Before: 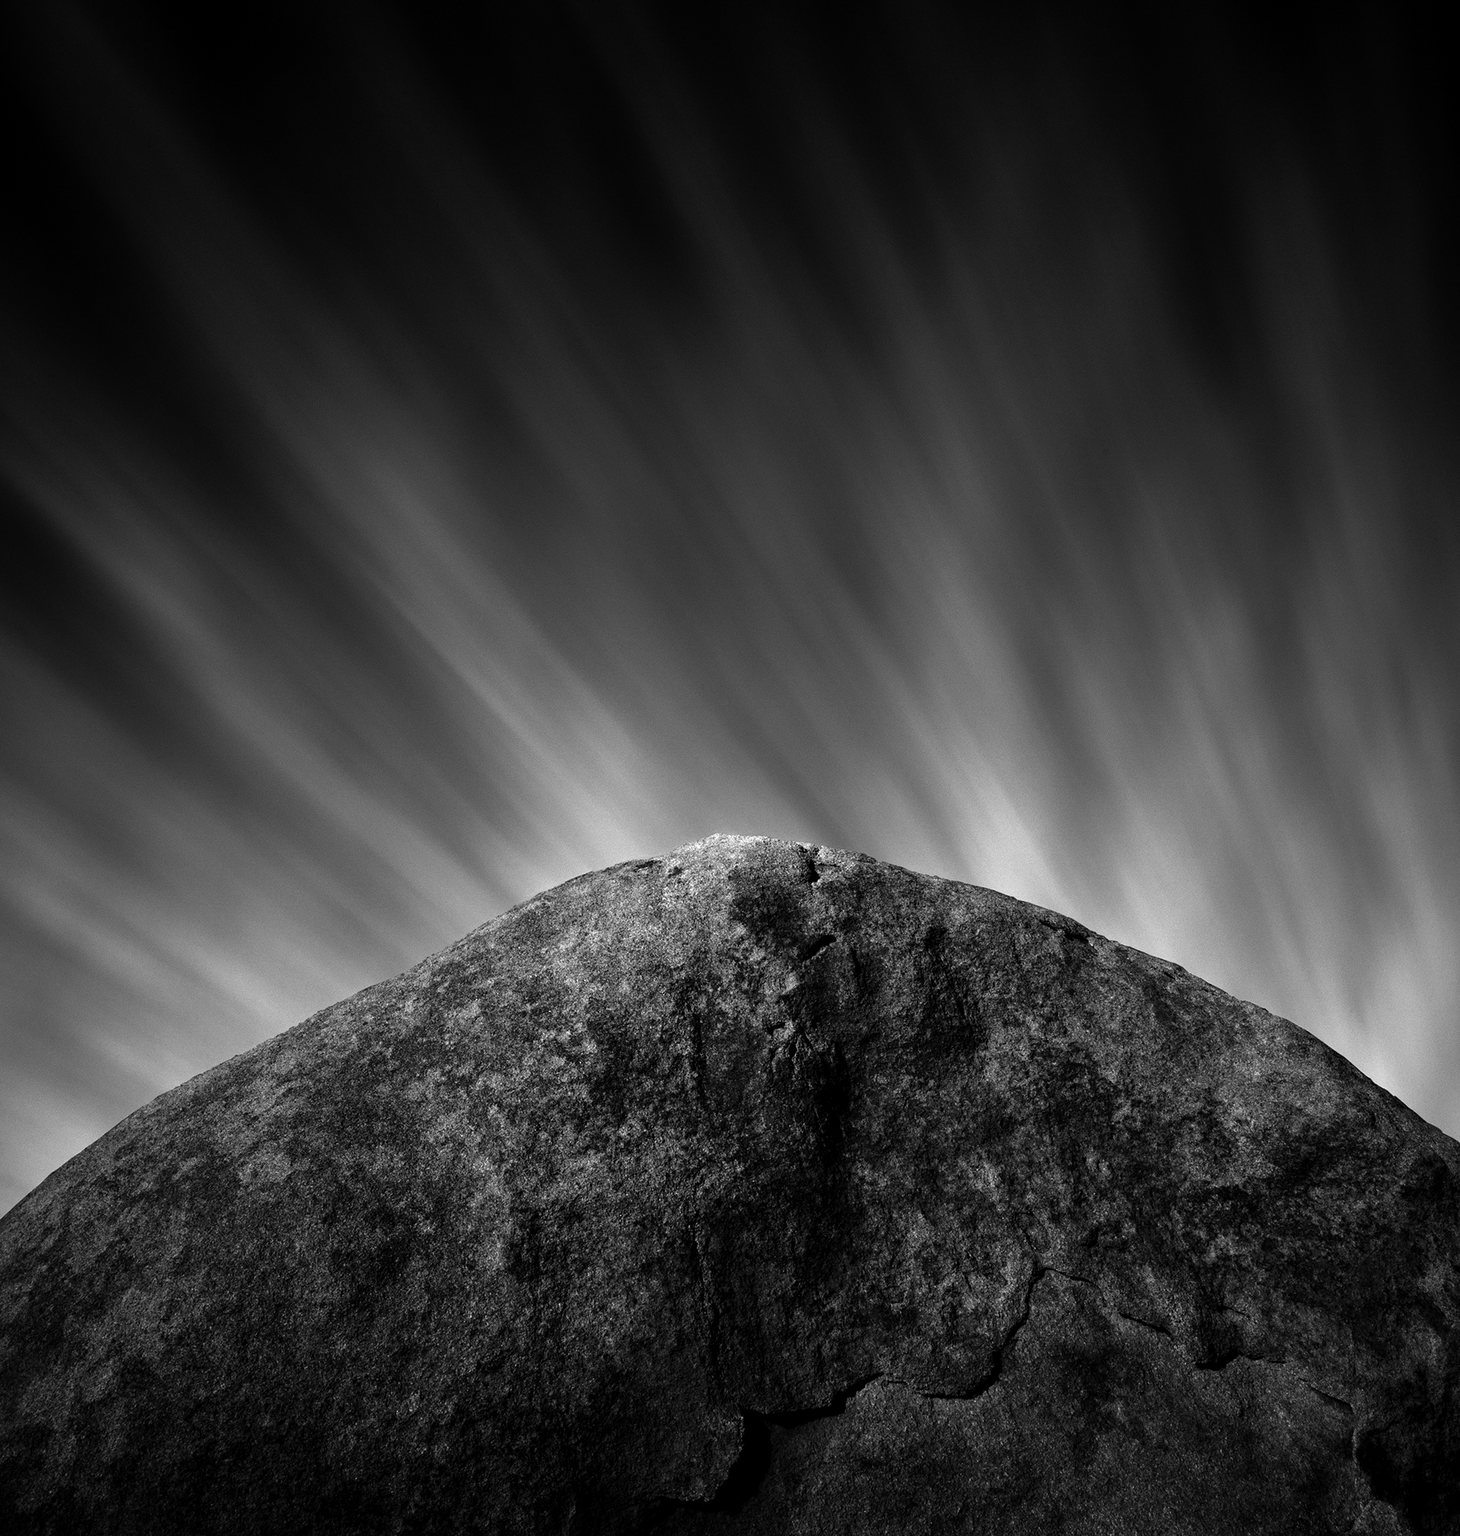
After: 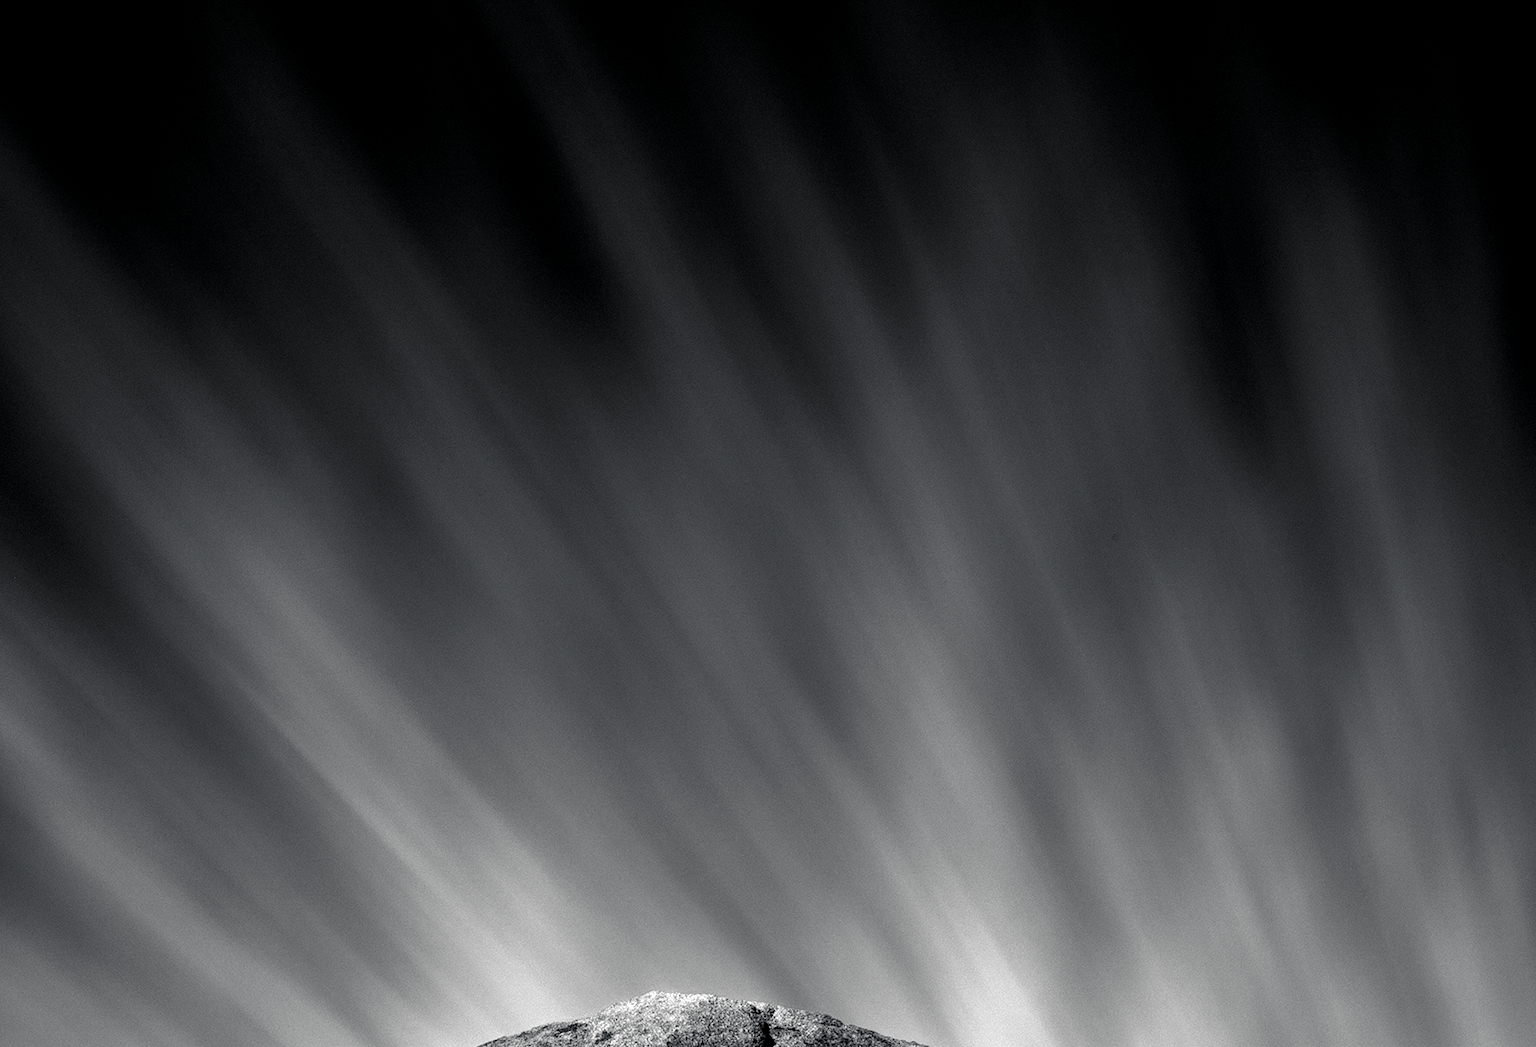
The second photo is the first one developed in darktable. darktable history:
color zones: curves: ch0 [(0.11, 0.396) (0.195, 0.36) (0.25, 0.5) (0.303, 0.412) (0.357, 0.544) (0.75, 0.5) (0.967, 0.328)]; ch1 [(0, 0.468) (0.112, 0.512) (0.202, 0.6) (0.25, 0.5) (0.307, 0.352) (0.357, 0.544) (0.75, 0.5) (0.963, 0.524)]
crop and rotate: left 11.501%, bottom 42.627%
local contrast: on, module defaults
color balance rgb: shadows lift › chroma 2.057%, shadows lift › hue 246.89°, perceptual saturation grading › global saturation 19.403%, global vibrance 20%
